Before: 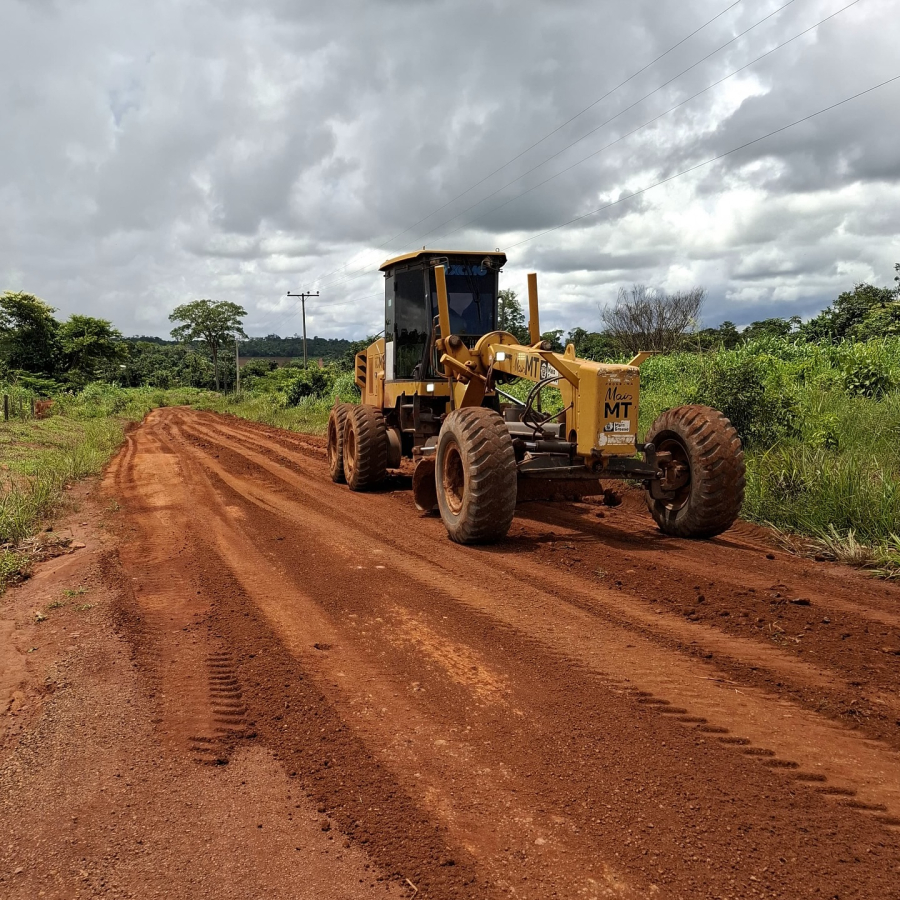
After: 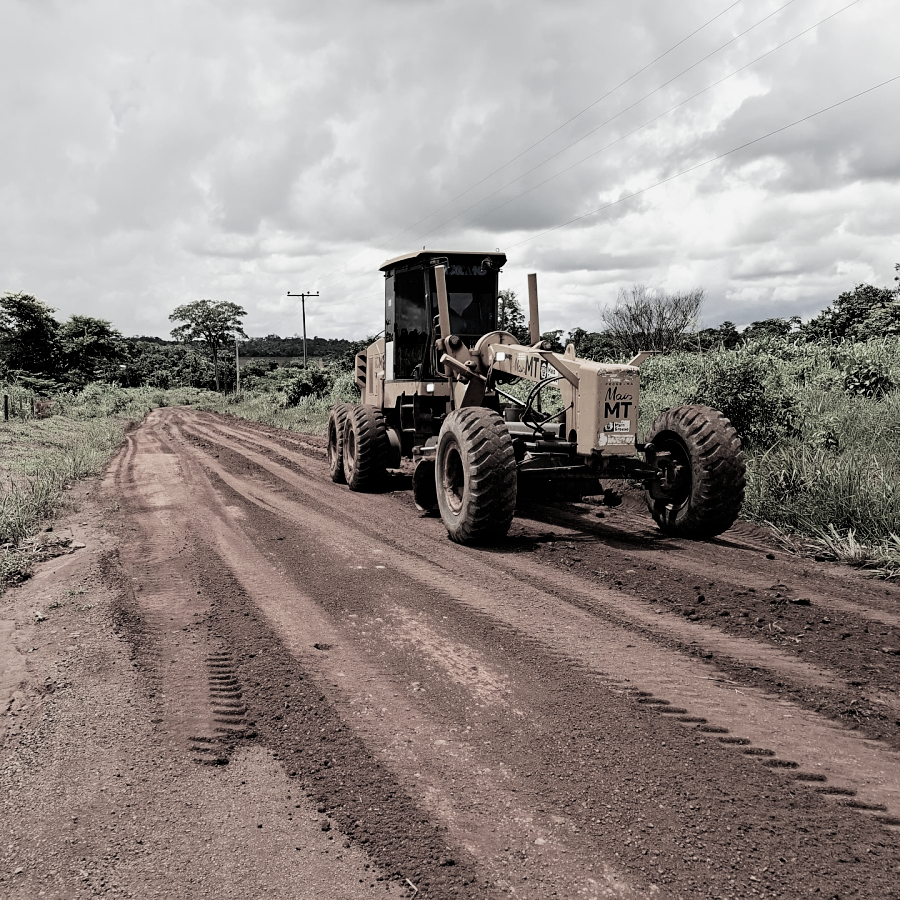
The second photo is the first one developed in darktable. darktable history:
sharpen: amount 0.203
filmic rgb: black relative exposure -5.13 EV, white relative exposure 4 EV, threshold 3 EV, hardness 2.88, contrast 1.3, highlights saturation mix -30.34%, preserve chrominance RGB euclidean norm (legacy), color science v4 (2020), enable highlight reconstruction true
